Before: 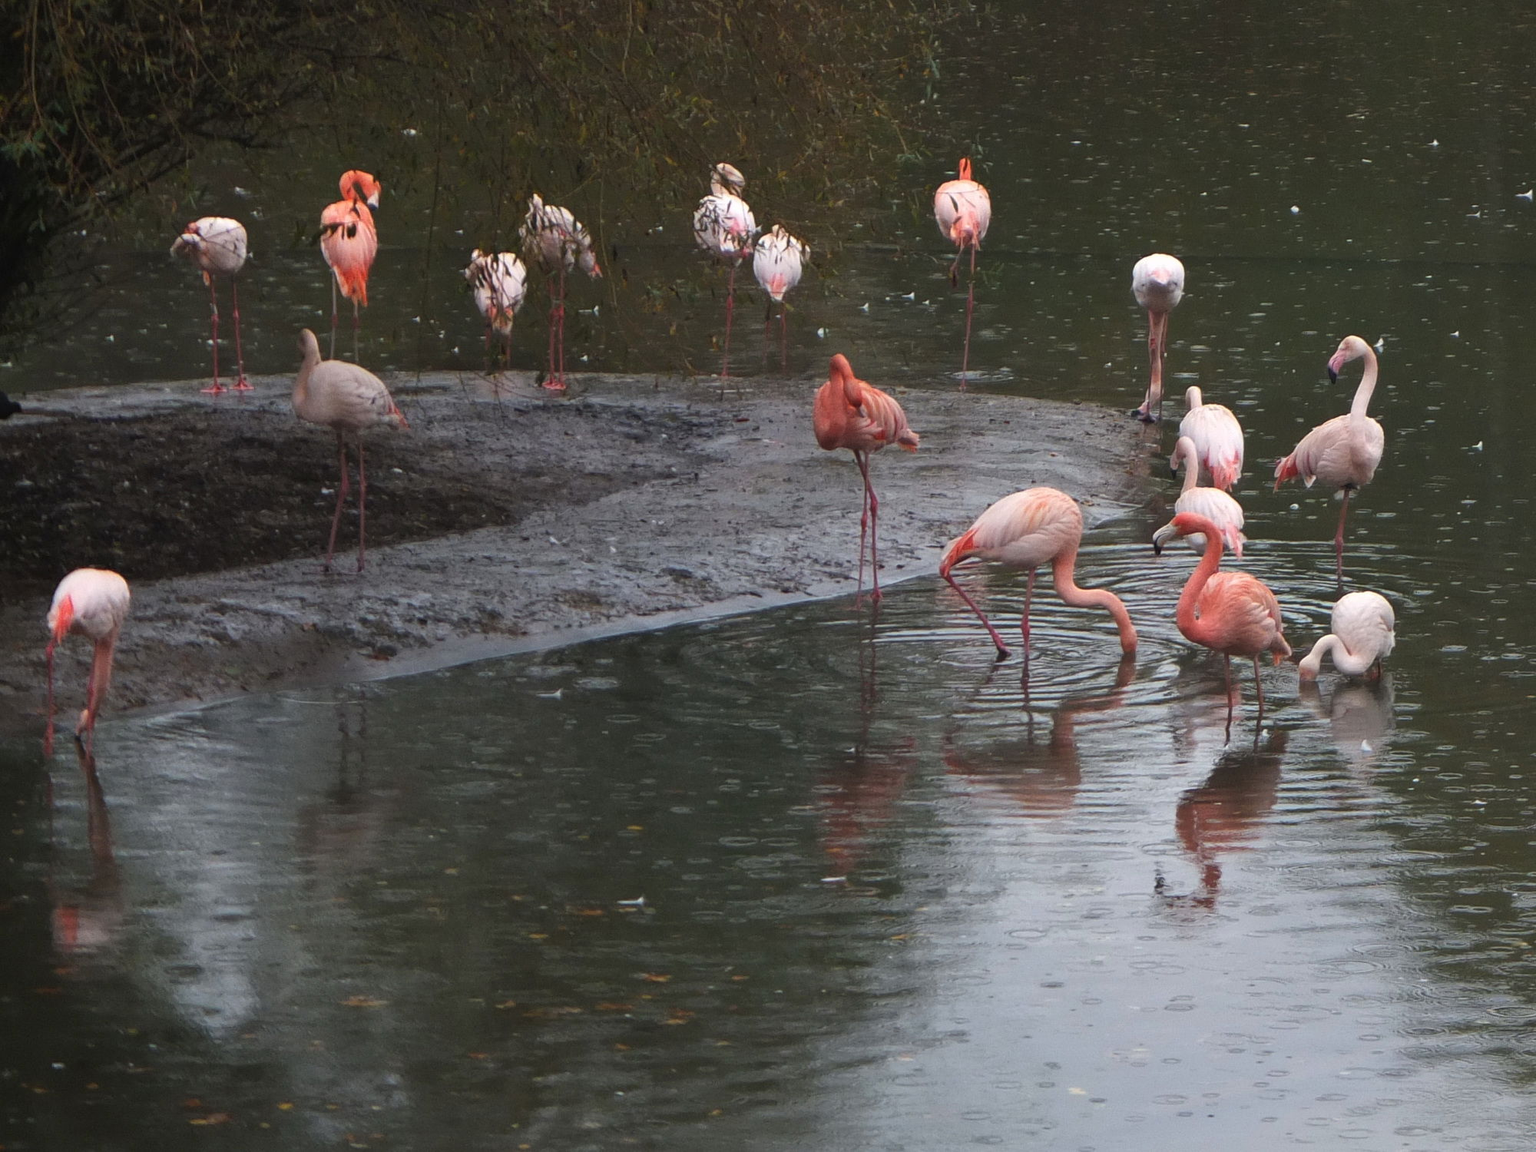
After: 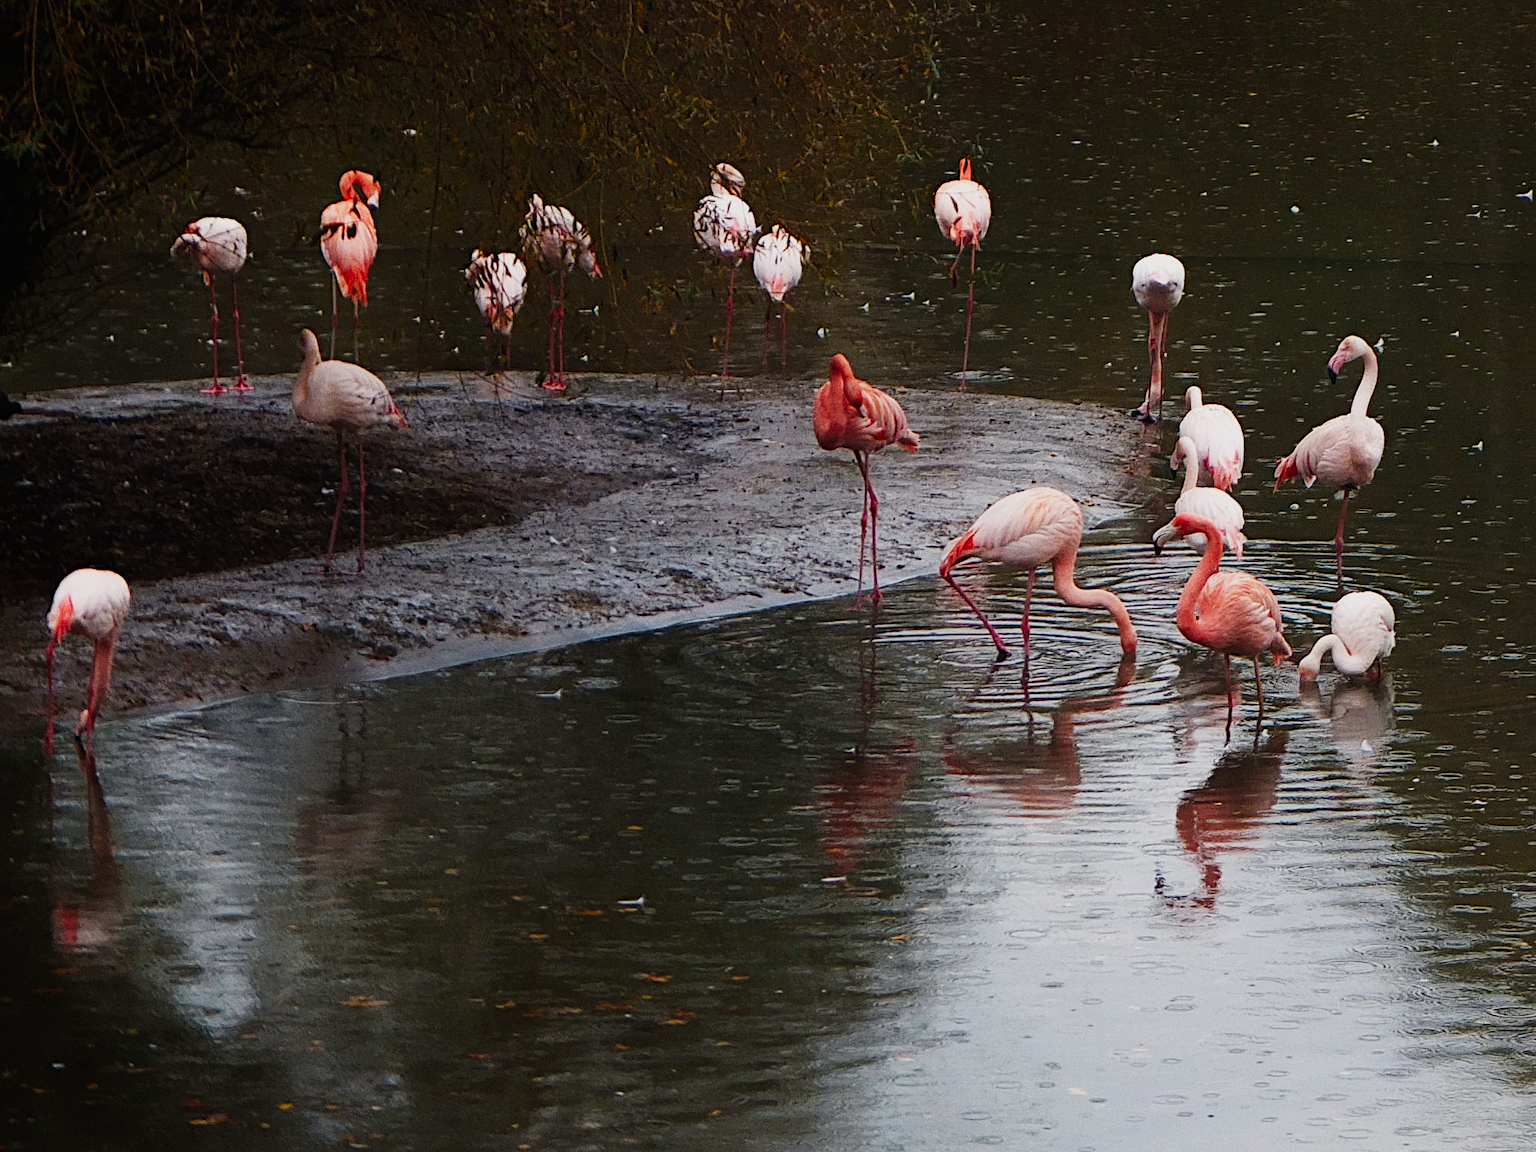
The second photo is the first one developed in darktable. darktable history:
contrast equalizer: y [[0.5, 0.486, 0.447, 0.446, 0.489, 0.5], [0.5 ×6], [0.5 ×6], [0 ×6], [0 ×6]]
color equalizer: saturation › orange 1.03, saturation › green 0.92, saturation › blue 1.05, hue › yellow -4.8, hue › green 2.4, brightness › red 0.96, brightness › orange 1.04, brightness › yellow 1.04, brightness › green 0.9, brightness › cyan 0.953, brightness › blue 0.92, brightness › lavender 0.98, brightness › magenta 0.98 | blend: blend mode normal, opacity 100%; mask: uniform (no mask)
diffuse or sharpen "_builtin_sharpen demosaicing | AA filter": edge sensitivity 1, 1st order anisotropy 100%, 2nd order anisotropy 100%, 3rd order anisotropy 100%, 4th order anisotropy 100%, 1st order speed -25%, 2nd order speed -25%, 3rd order speed -25%, 4th order speed -25%
diffuse or sharpen "_builtin_local contrast | fast": radius span 512, edge sensitivity 0.01, edge threshold 0.05, 3rd order anisotropy 500%, 3rd order speed -50%, central radius 512
diffuse or sharpen "_builtin_lens deblur | medium": iterations 16, radius span 10, edge sensitivity 3, edge threshold 1, 1st order anisotropy 100%, 3rd order anisotropy 100%, 1st order speed -25%, 2nd order speed 12.5%, 3rd order speed -50%, 4th order speed 25%
diffuse or sharpen "bloom 20%": radius span 32, 1st order speed 50%, 2nd order speed 50%, 3rd order speed 50%, 4th order speed 50% | blend: blend mode normal, opacity 20%; mask: uniform (no mask)
grain "film": coarseness 0.09 ISO, strength 10%
rgb primaries "creative|lucid": red purity 1.05, green hue 0.035, green purity 1.05, blue hue -0.052, blue purity 1.1
sigmoid: contrast 1.7, skew -0.2, preserve hue 0%, red attenuation 0.1, red rotation 0.035, green attenuation 0.1, green rotation -0.017, blue attenuation 0.15, blue rotation -0.052, base primaries Rec2020
color balance rgb "creative|lucid": shadows lift › chroma 1%, shadows lift › hue 28.8°, power › hue 60°, highlights gain › chroma 1%, highlights gain › hue 60°, global offset › luminance 0.25%, perceptual saturation grading › highlights -20%, perceptual saturation grading › shadows 20%, perceptual brilliance grading › highlights 10%, perceptual brilliance grading › shadows -5%, global vibrance 19.67%
